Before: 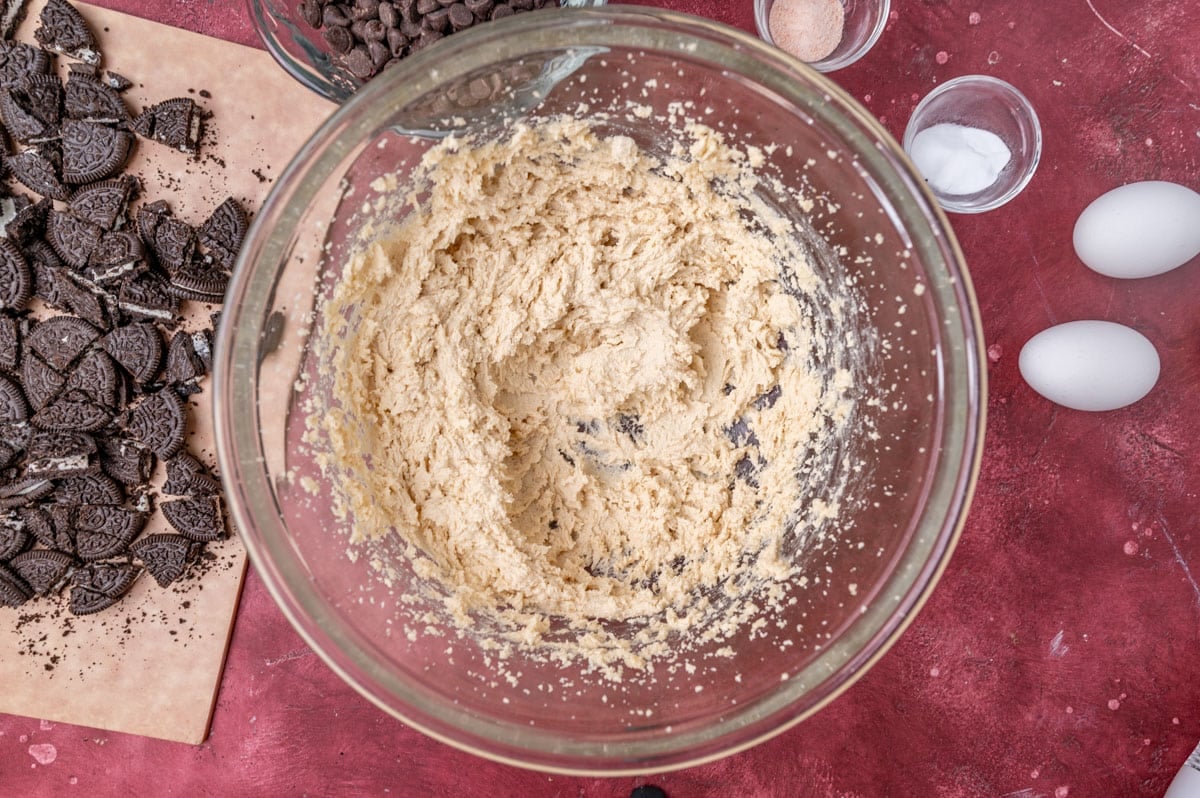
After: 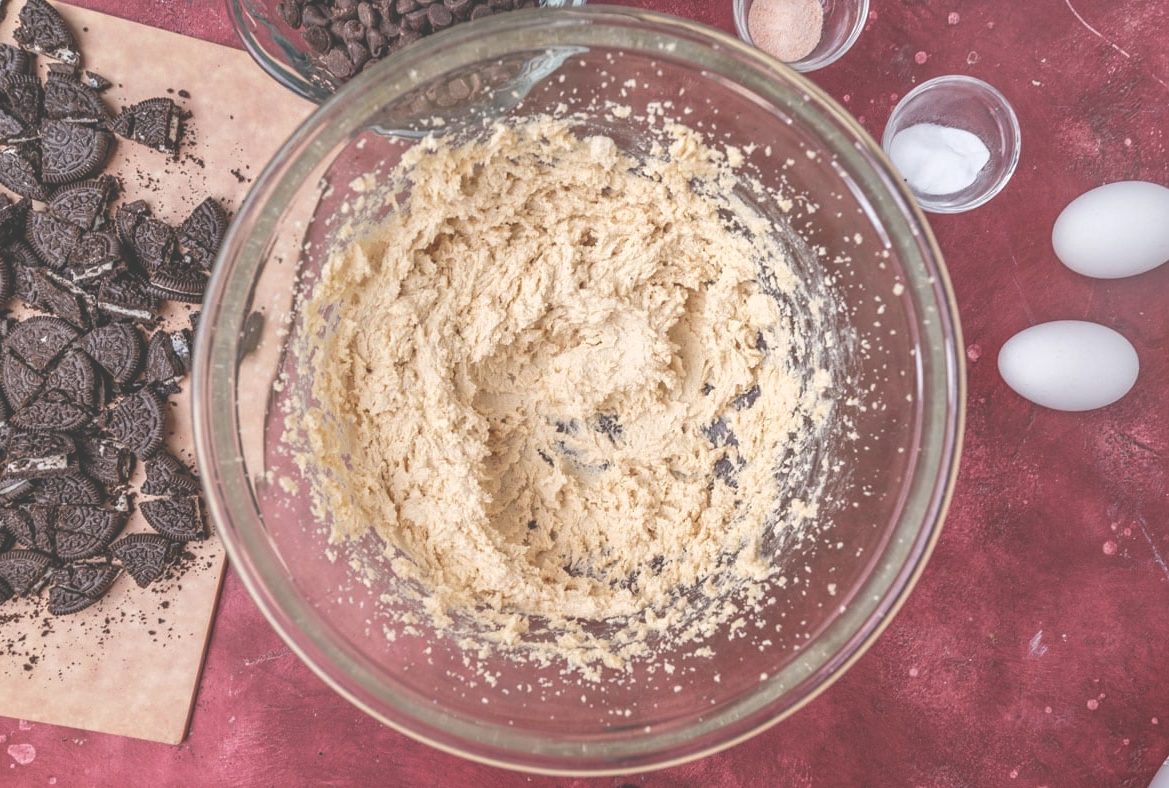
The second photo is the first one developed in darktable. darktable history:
exposure: black level correction -0.04, exposure 0.062 EV, compensate highlight preservation false
crop and rotate: left 1.758%, right 0.755%, bottom 1.187%
